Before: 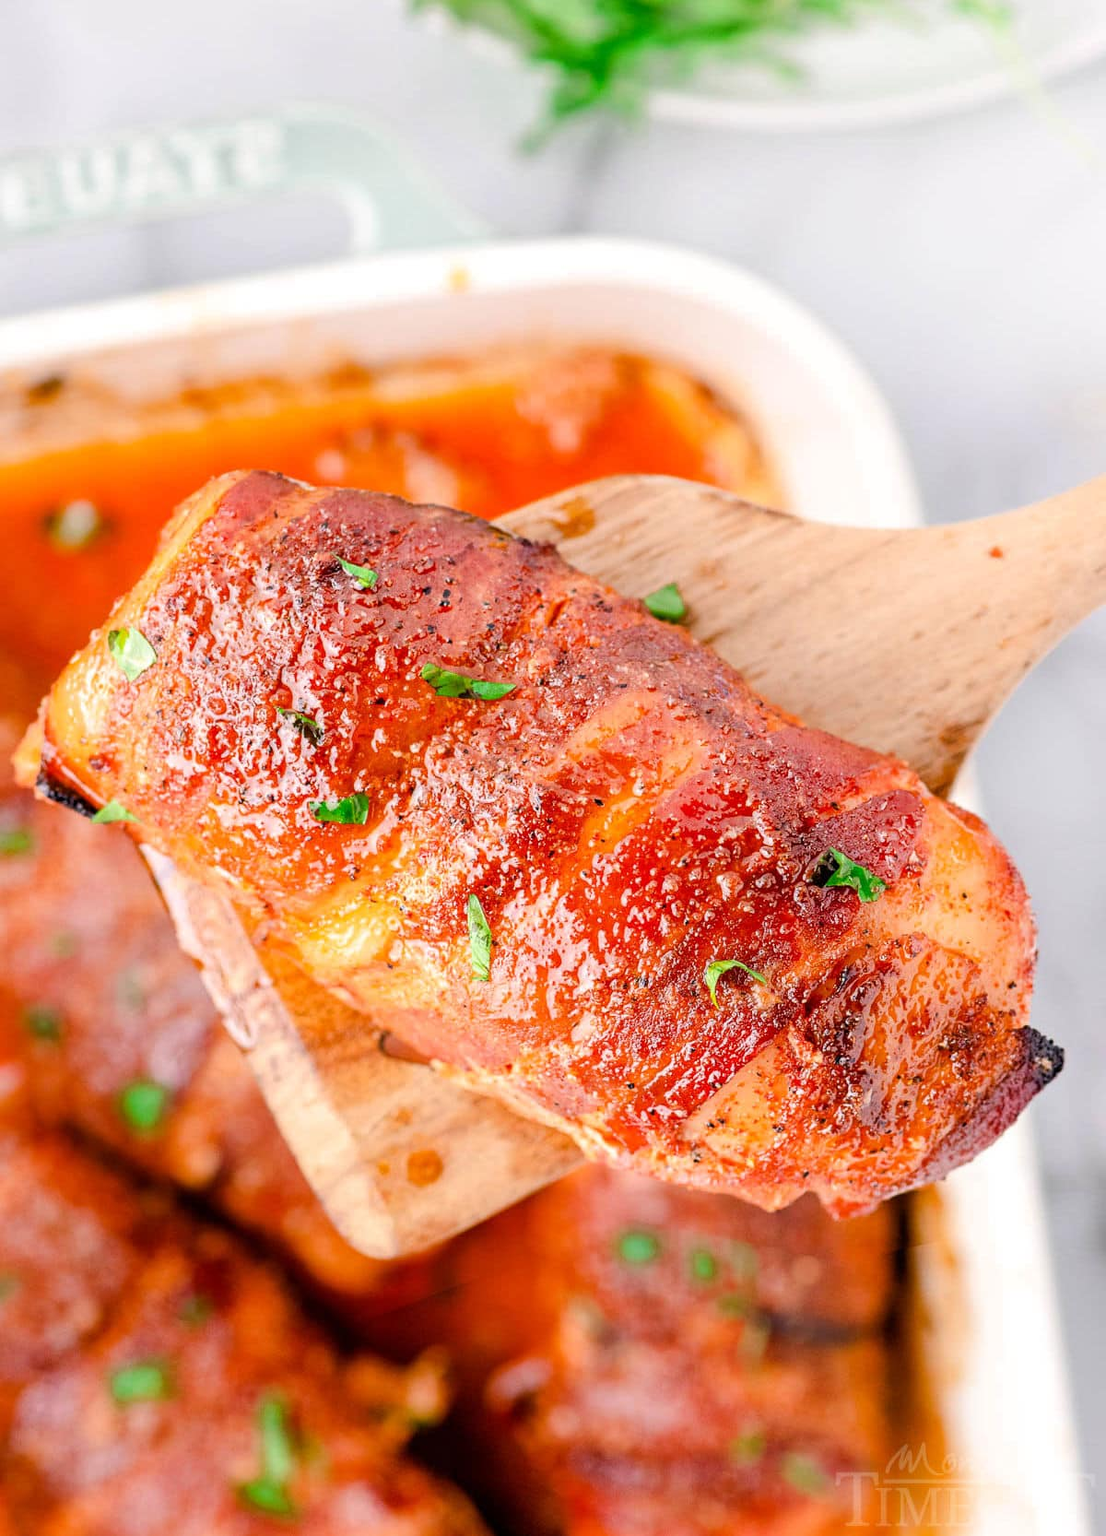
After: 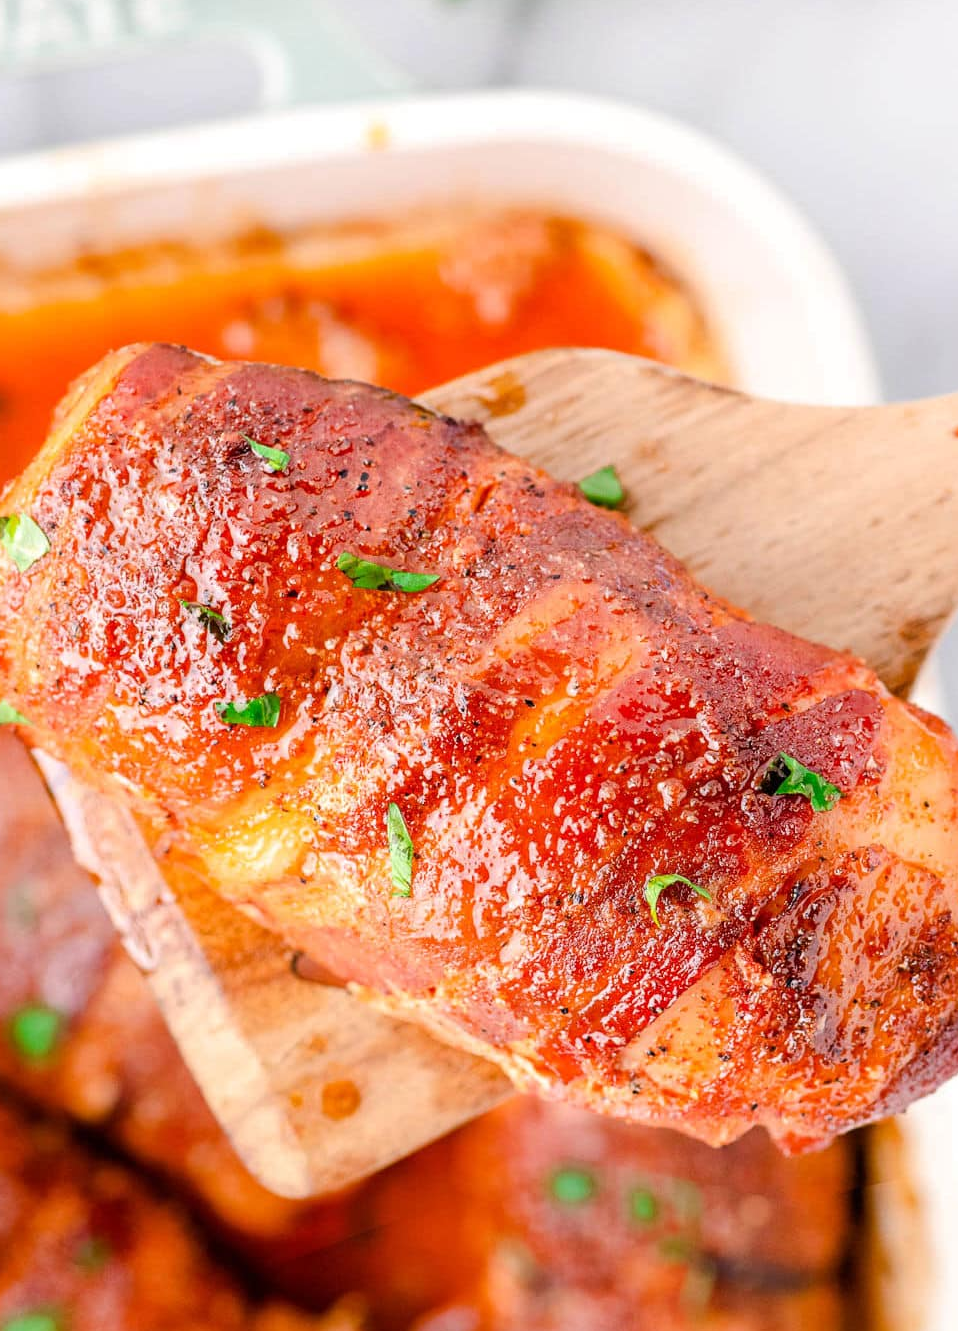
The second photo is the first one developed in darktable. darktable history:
crop and rotate: left 10.071%, top 10.071%, right 10.02%, bottom 10.02%
white balance: emerald 1
